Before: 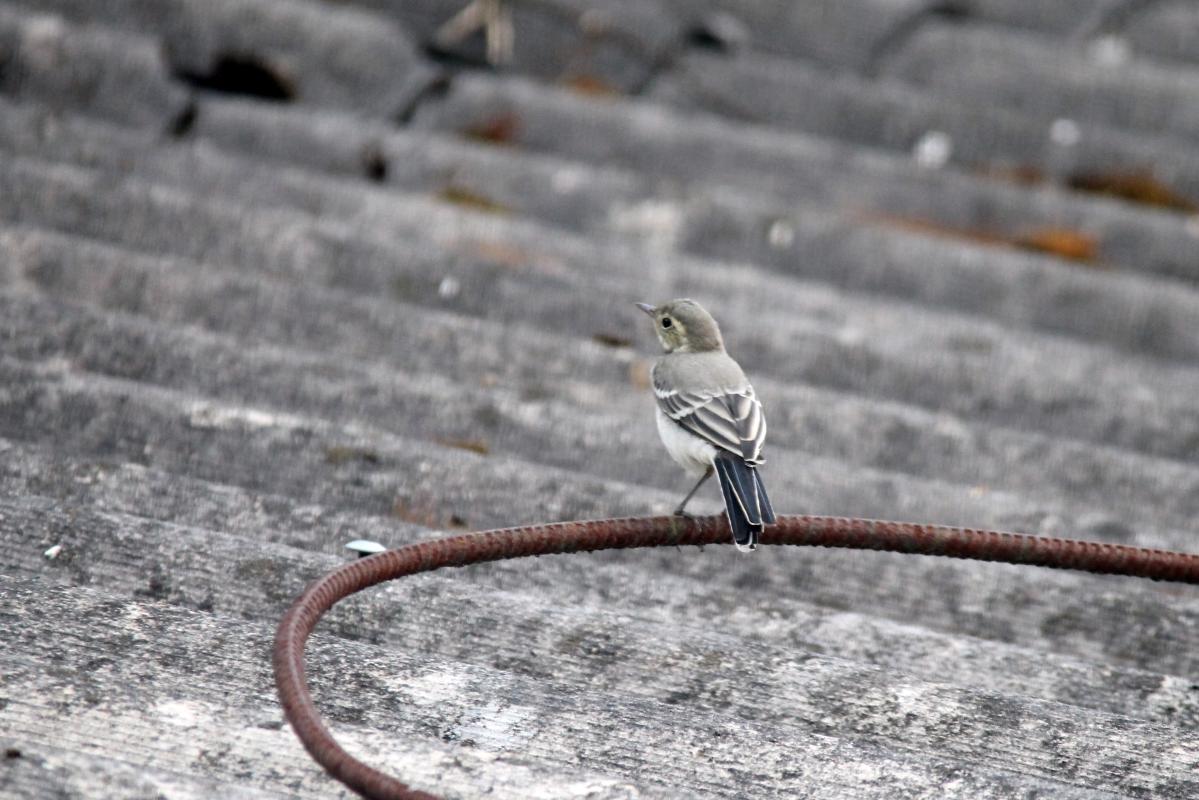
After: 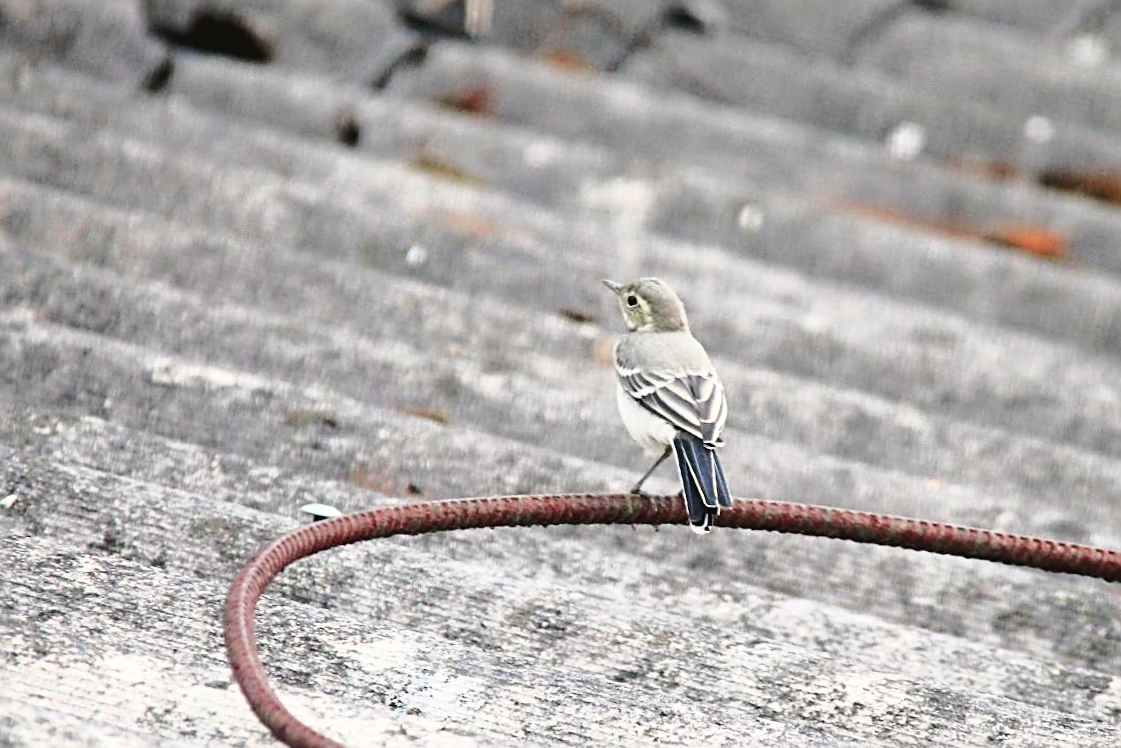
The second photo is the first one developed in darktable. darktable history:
filmic rgb: middle gray luminance 18.41%, black relative exposure -11.15 EV, white relative exposure 3.73 EV, threshold 3.02 EV, target black luminance 0%, hardness 5.81, latitude 57.89%, contrast 0.964, shadows ↔ highlights balance 49.28%, enable highlight reconstruction true
exposure: black level correction -0.006, exposure 1 EV, compensate exposure bias true, compensate highlight preservation false
crop and rotate: angle -2.68°
sharpen: radius 2.533, amount 0.629
tone curve: curves: ch0 [(0, 0.021) (0.059, 0.053) (0.212, 0.18) (0.337, 0.304) (0.495, 0.505) (0.725, 0.731) (0.89, 0.919) (1, 1)]; ch1 [(0, 0) (0.094, 0.081) (0.311, 0.282) (0.421, 0.417) (0.479, 0.475) (0.54, 0.55) (0.615, 0.65) (0.683, 0.688) (1, 1)]; ch2 [(0, 0) (0.257, 0.217) (0.44, 0.431) (0.498, 0.507) (0.603, 0.598) (1, 1)], color space Lab, independent channels, preserve colors none
